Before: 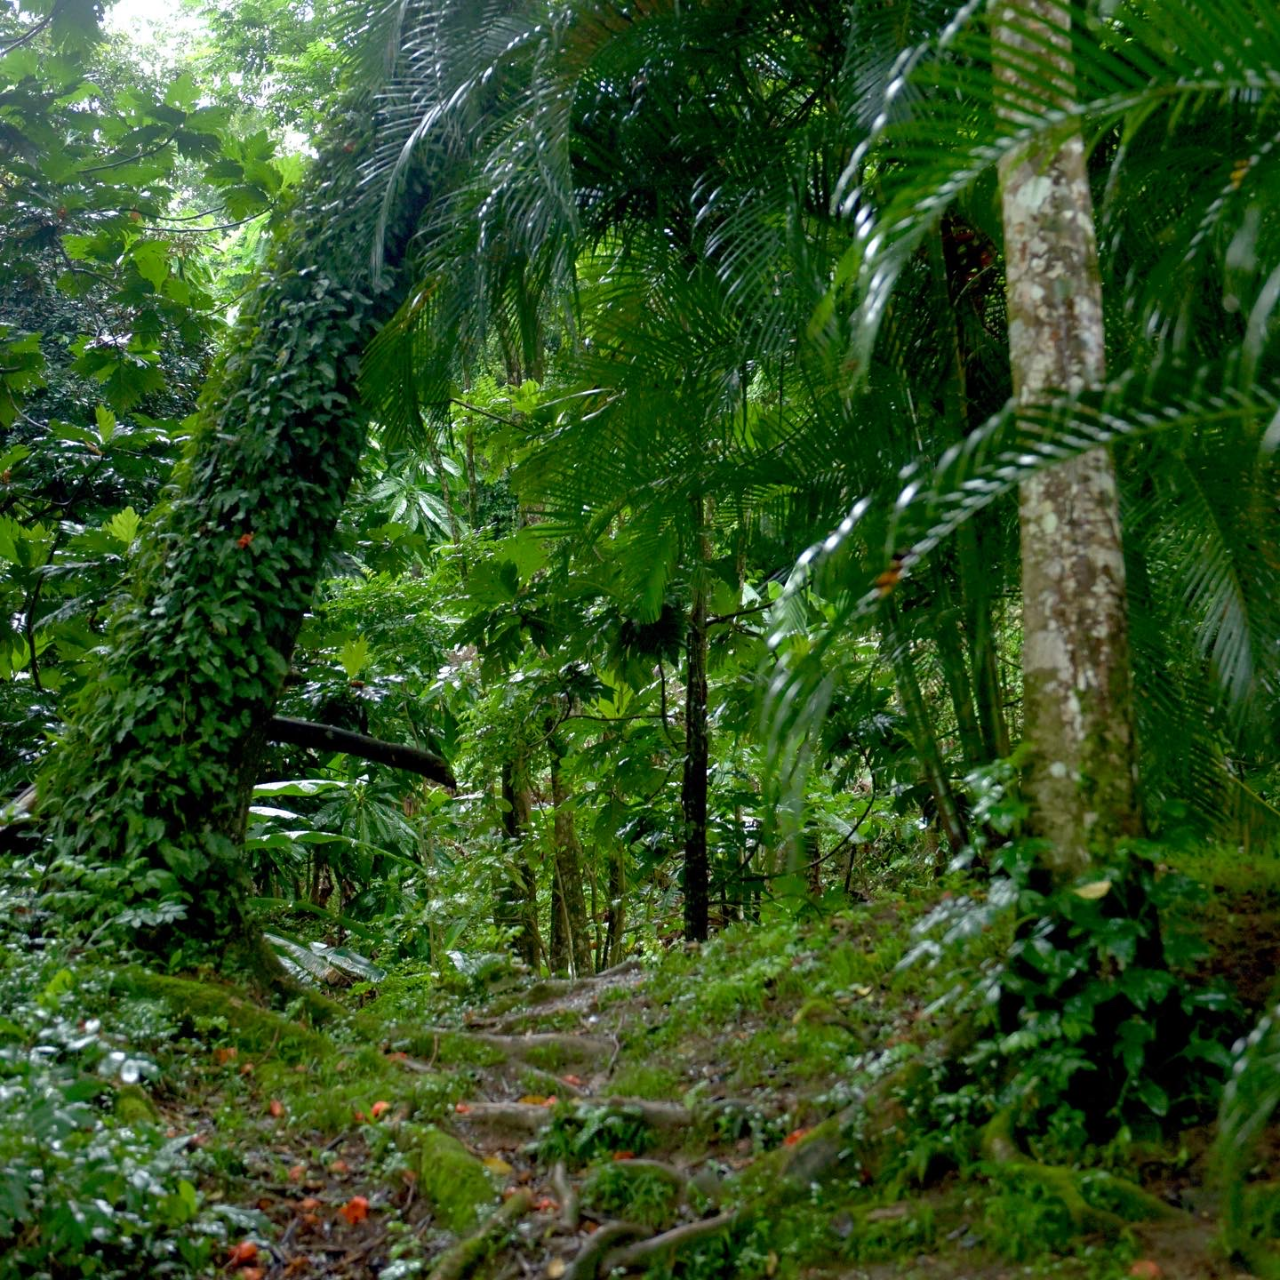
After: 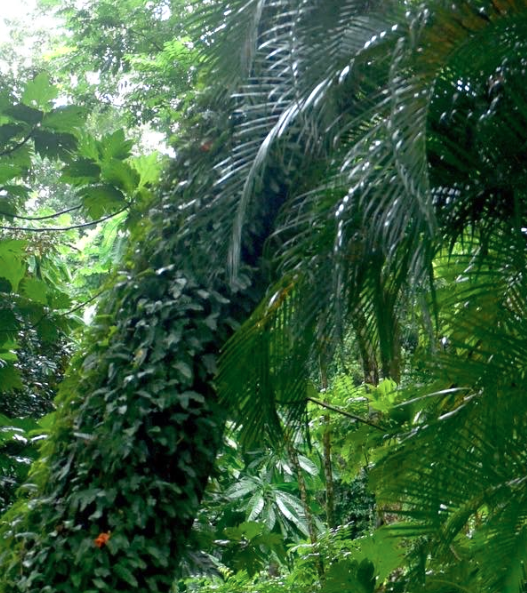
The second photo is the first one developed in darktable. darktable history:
crop and rotate: left 11.209%, top 0.086%, right 47.574%, bottom 53.545%
contrast brightness saturation: contrast 0.104, brightness 0.035, saturation 0.086
color zones: curves: ch0 [(0.018, 0.548) (0.197, 0.654) (0.425, 0.447) (0.605, 0.658) (0.732, 0.579)]; ch1 [(0.105, 0.531) (0.224, 0.531) (0.386, 0.39) (0.618, 0.456) (0.732, 0.456) (0.956, 0.421)]; ch2 [(0.039, 0.583) (0.215, 0.465) (0.399, 0.544) (0.465, 0.548) (0.614, 0.447) (0.724, 0.43) (0.882, 0.623) (0.956, 0.632)]
